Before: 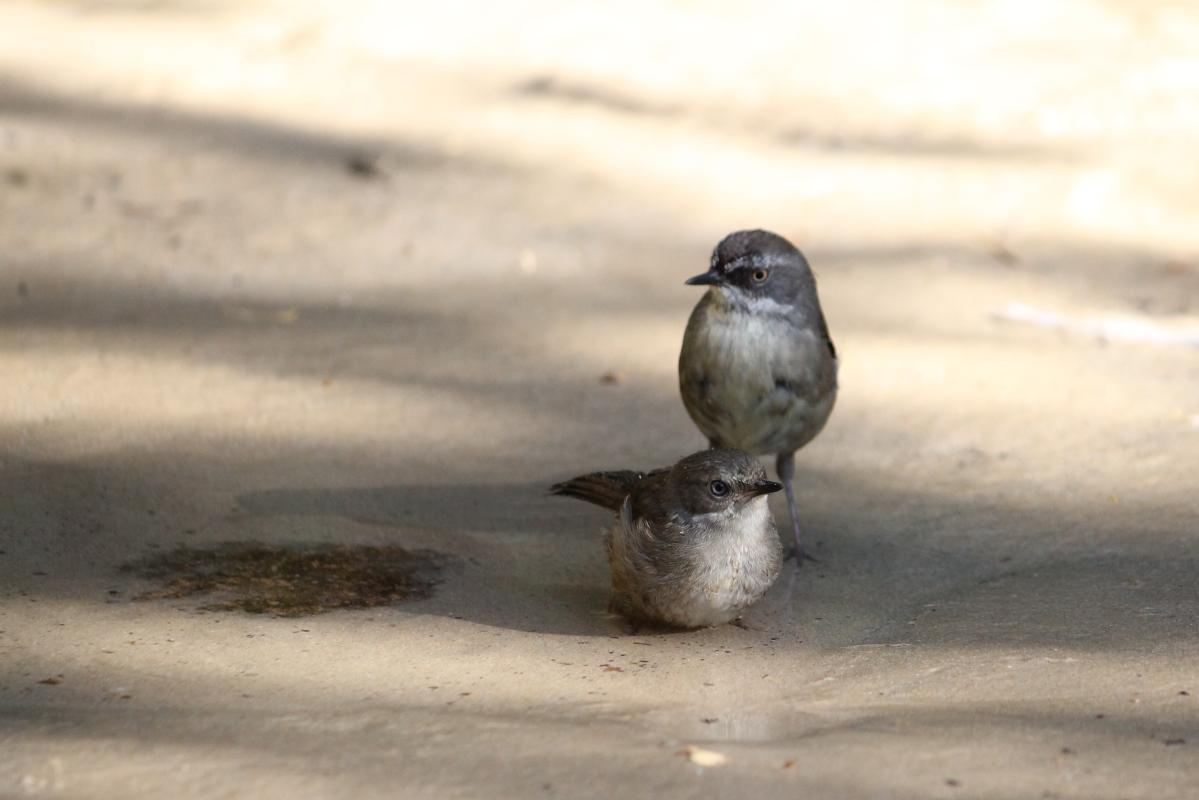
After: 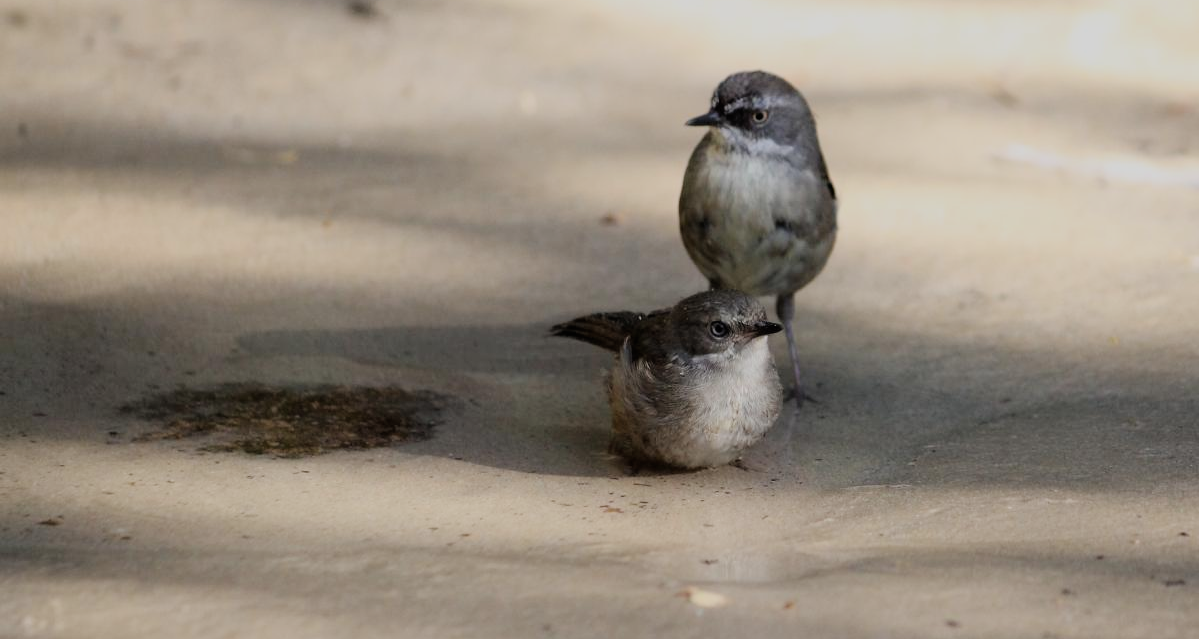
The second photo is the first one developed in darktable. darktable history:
filmic rgb: black relative exposure -7.65 EV, white relative exposure 4.56 EV, hardness 3.61
crop and rotate: top 20.101%
